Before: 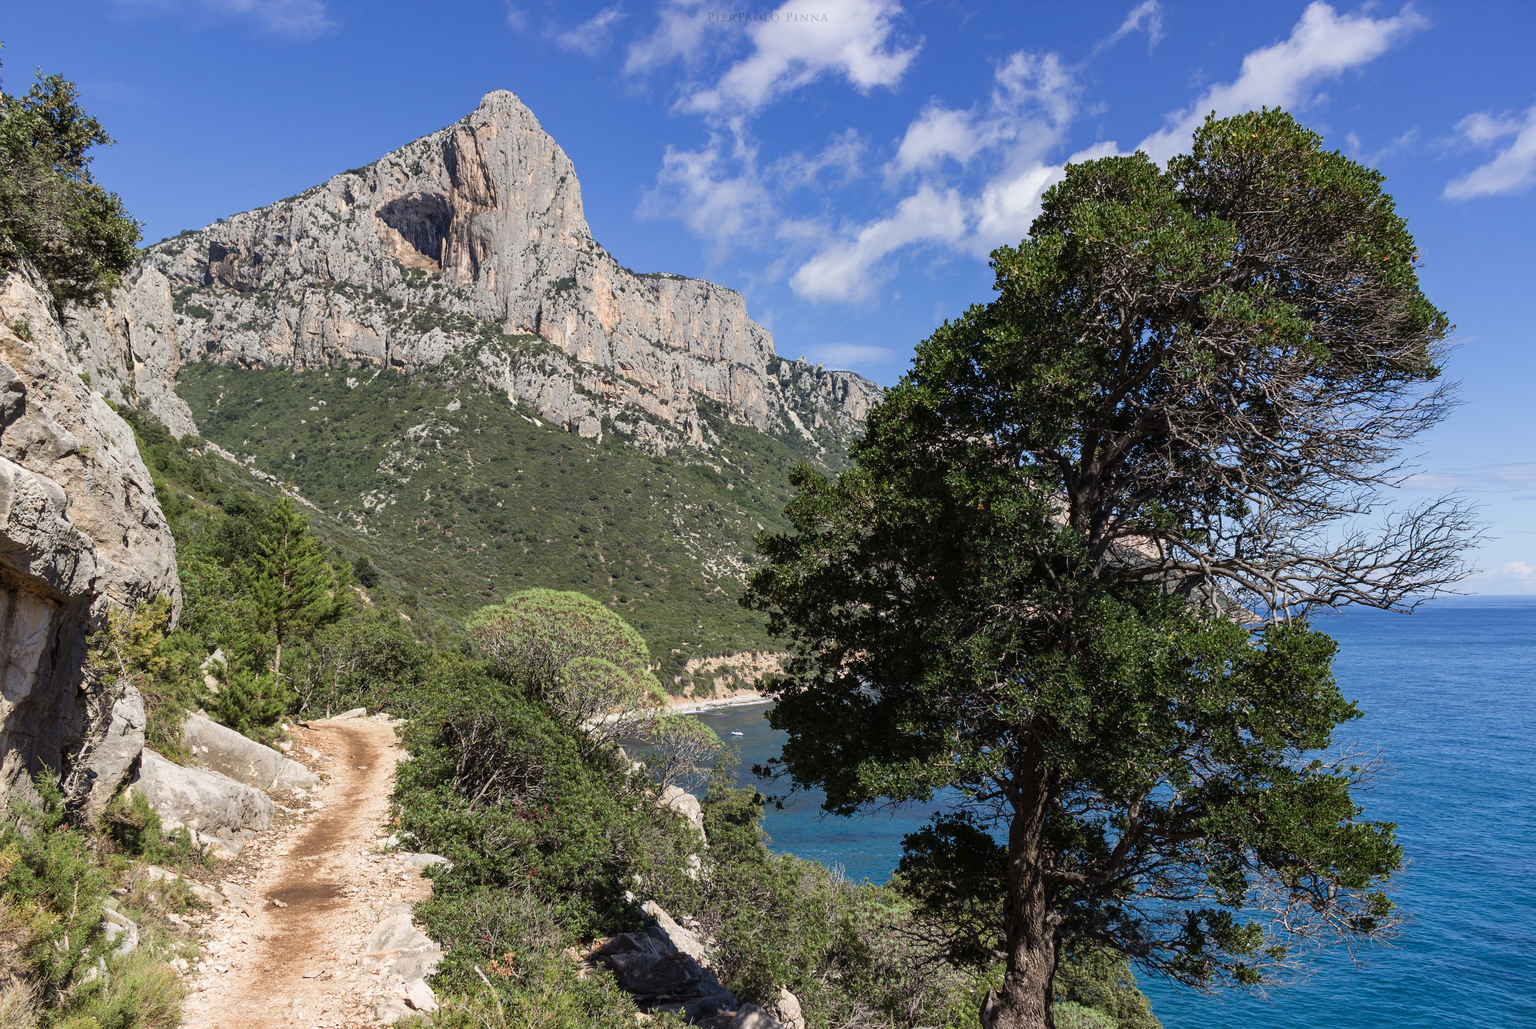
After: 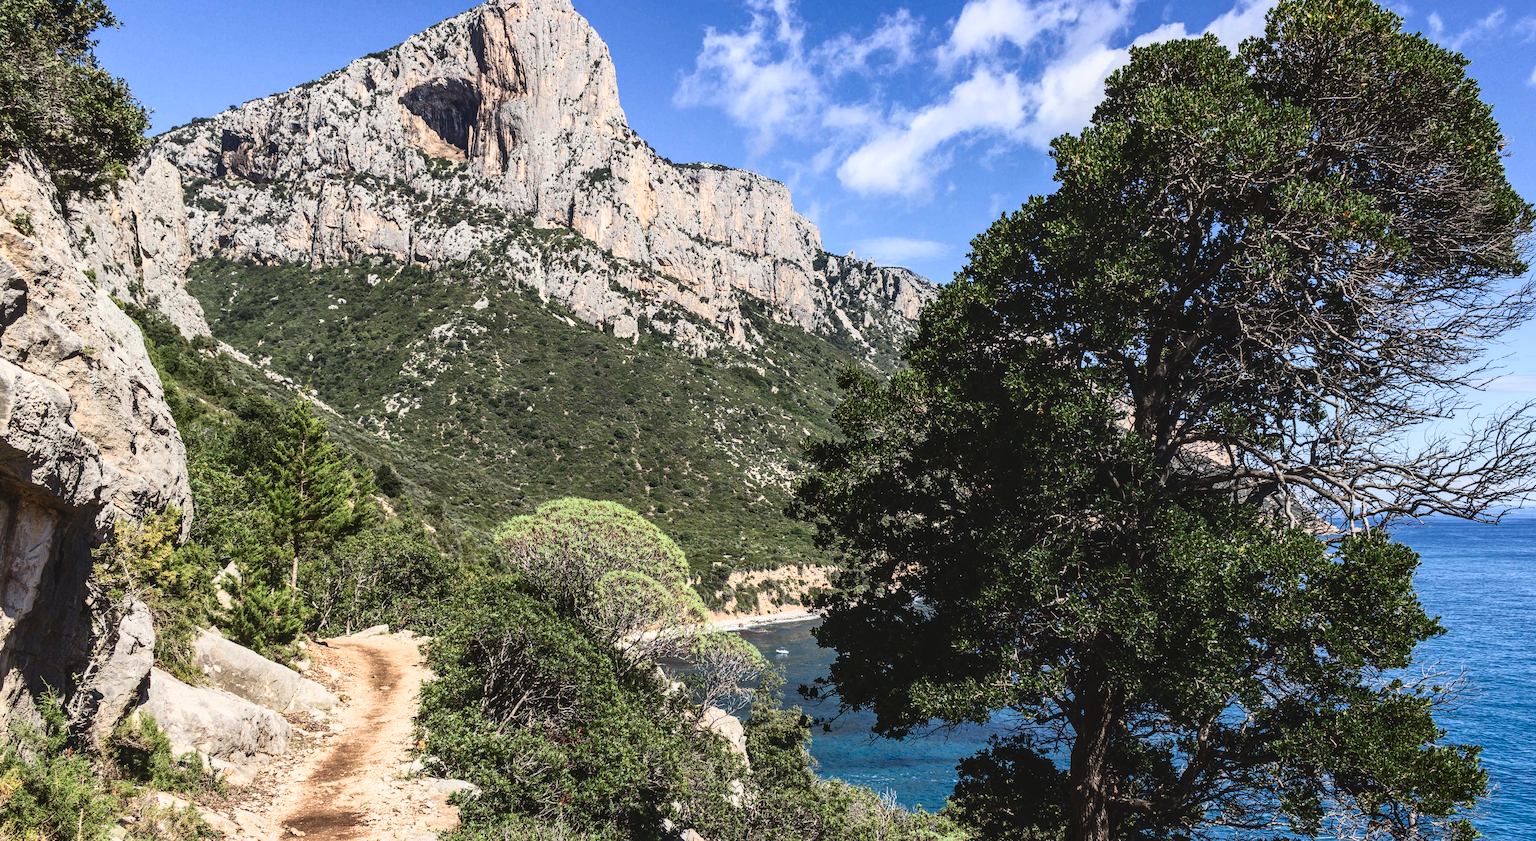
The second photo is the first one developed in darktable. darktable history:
exposure: black level correction -0.014, exposure -0.193 EV, compensate highlight preservation false
local contrast: on, module defaults
contrast brightness saturation: contrast 0.4, brightness 0.1, saturation 0.21
crop and rotate: angle 0.03°, top 11.643%, right 5.651%, bottom 11.189%
